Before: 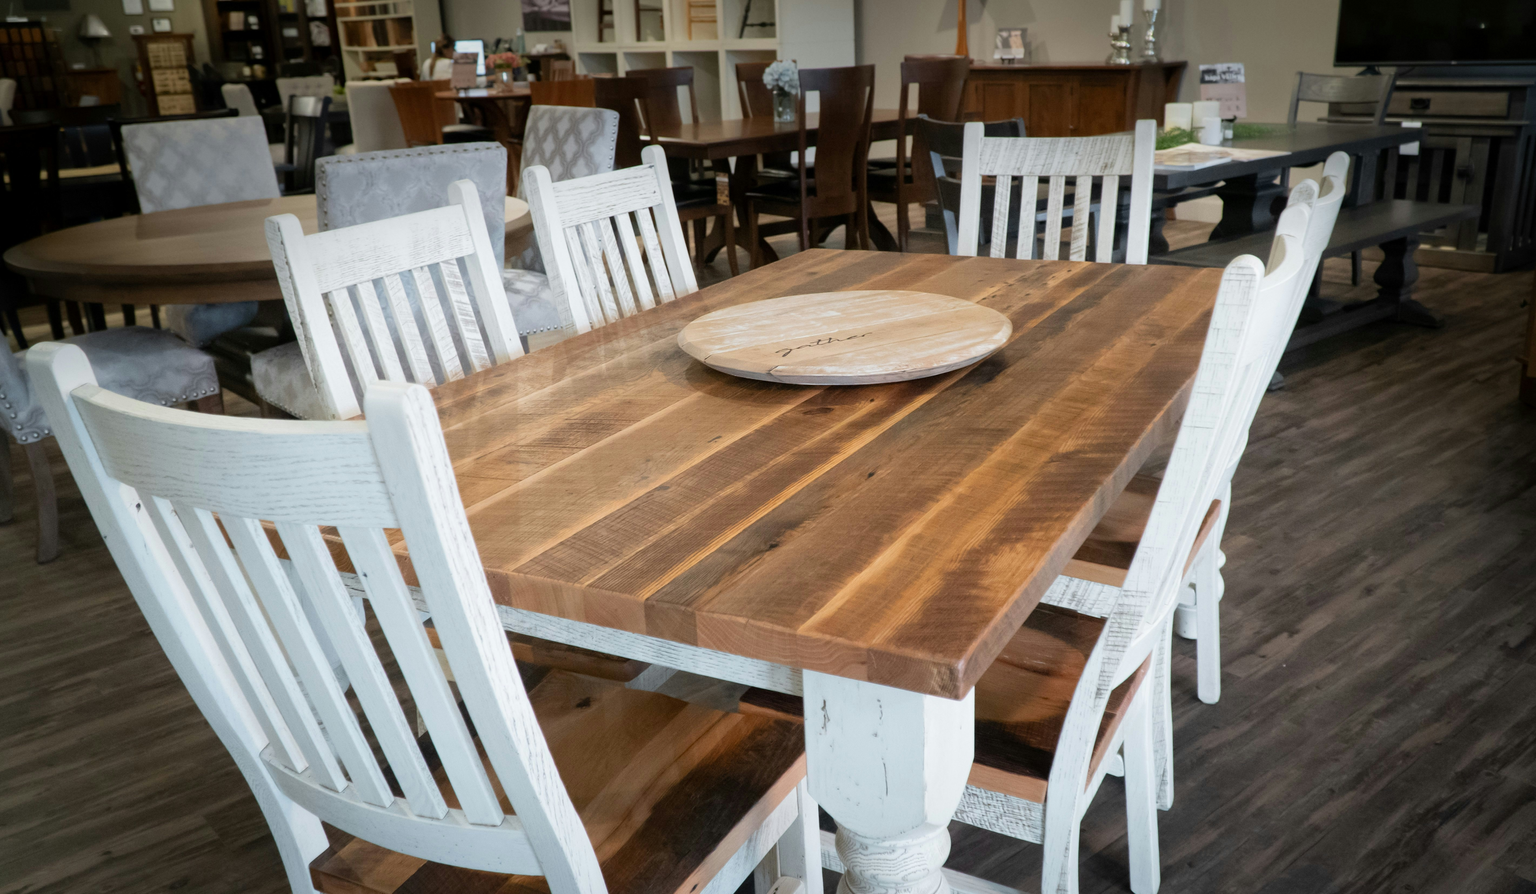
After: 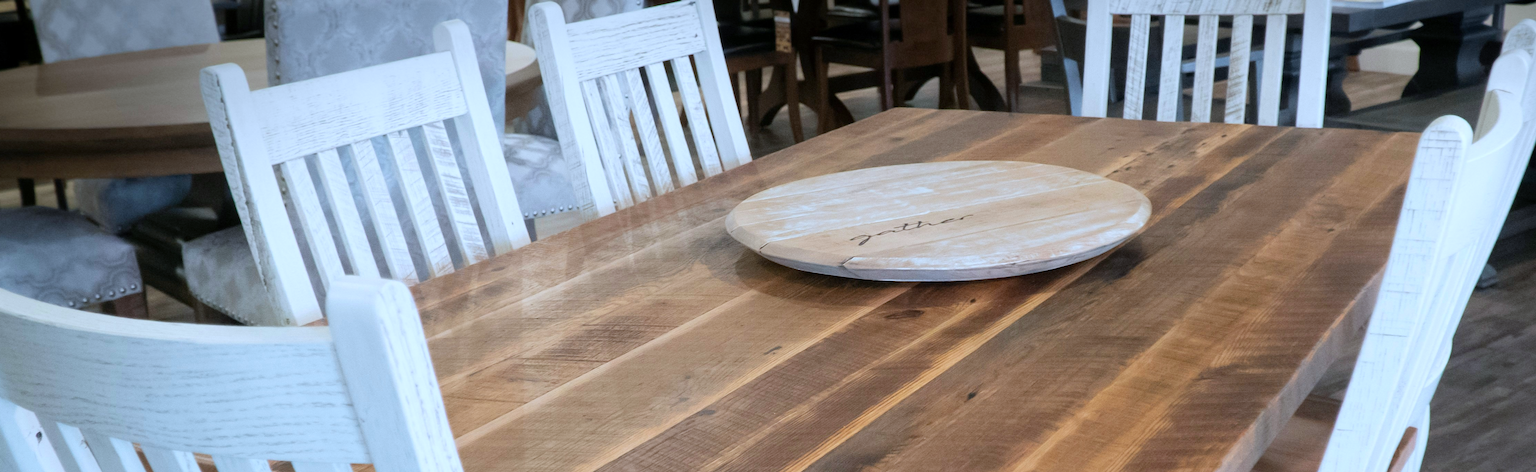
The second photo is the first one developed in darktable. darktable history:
crop: left 7.036%, top 18.398%, right 14.379%, bottom 40.043%
color calibration: illuminant as shot in camera, x 0.378, y 0.381, temperature 4093.13 K, saturation algorithm version 1 (2020)
